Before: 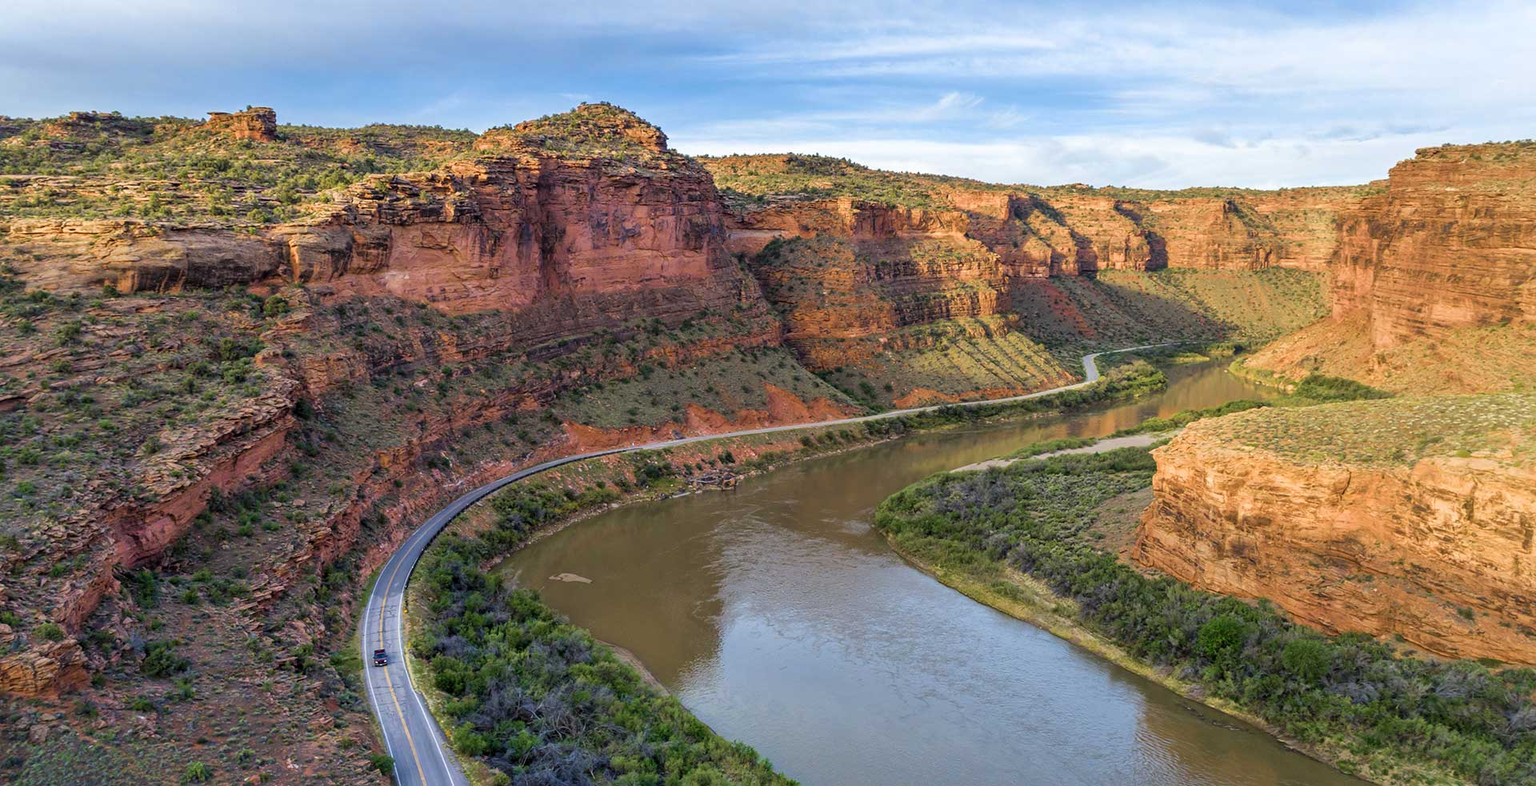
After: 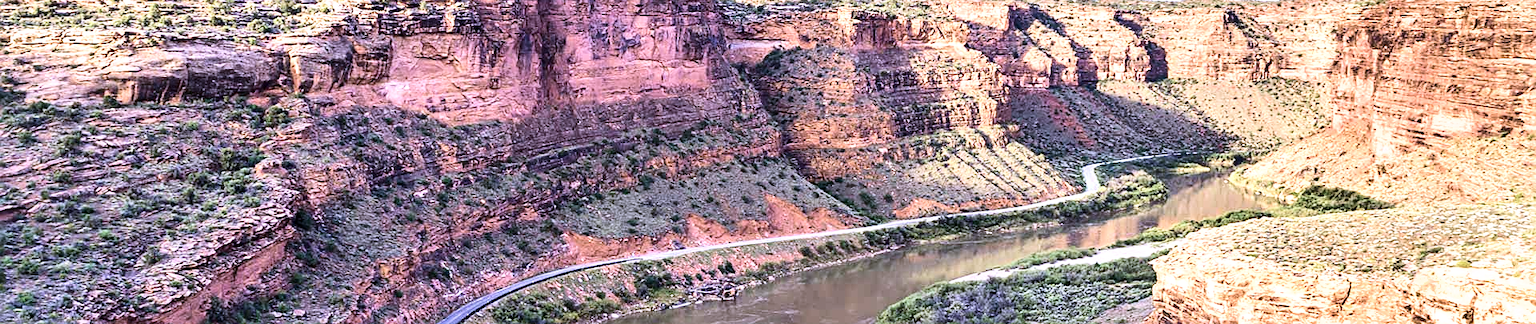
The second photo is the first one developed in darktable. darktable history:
crop and rotate: top 24.142%, bottom 34.55%
sharpen: on, module defaults
shadows and highlights: soften with gaussian
exposure: black level correction 0, exposure 1.102 EV, compensate highlight preservation false
color calibration: output R [1.063, -0.012, -0.003, 0], output B [-0.079, 0.047, 1, 0], illuminant as shot in camera, adaptation linear Bradford (ICC v4), x 0.407, y 0.406, temperature 3532.78 K
velvia: on, module defaults
contrast brightness saturation: contrast 0.248, saturation -0.308
